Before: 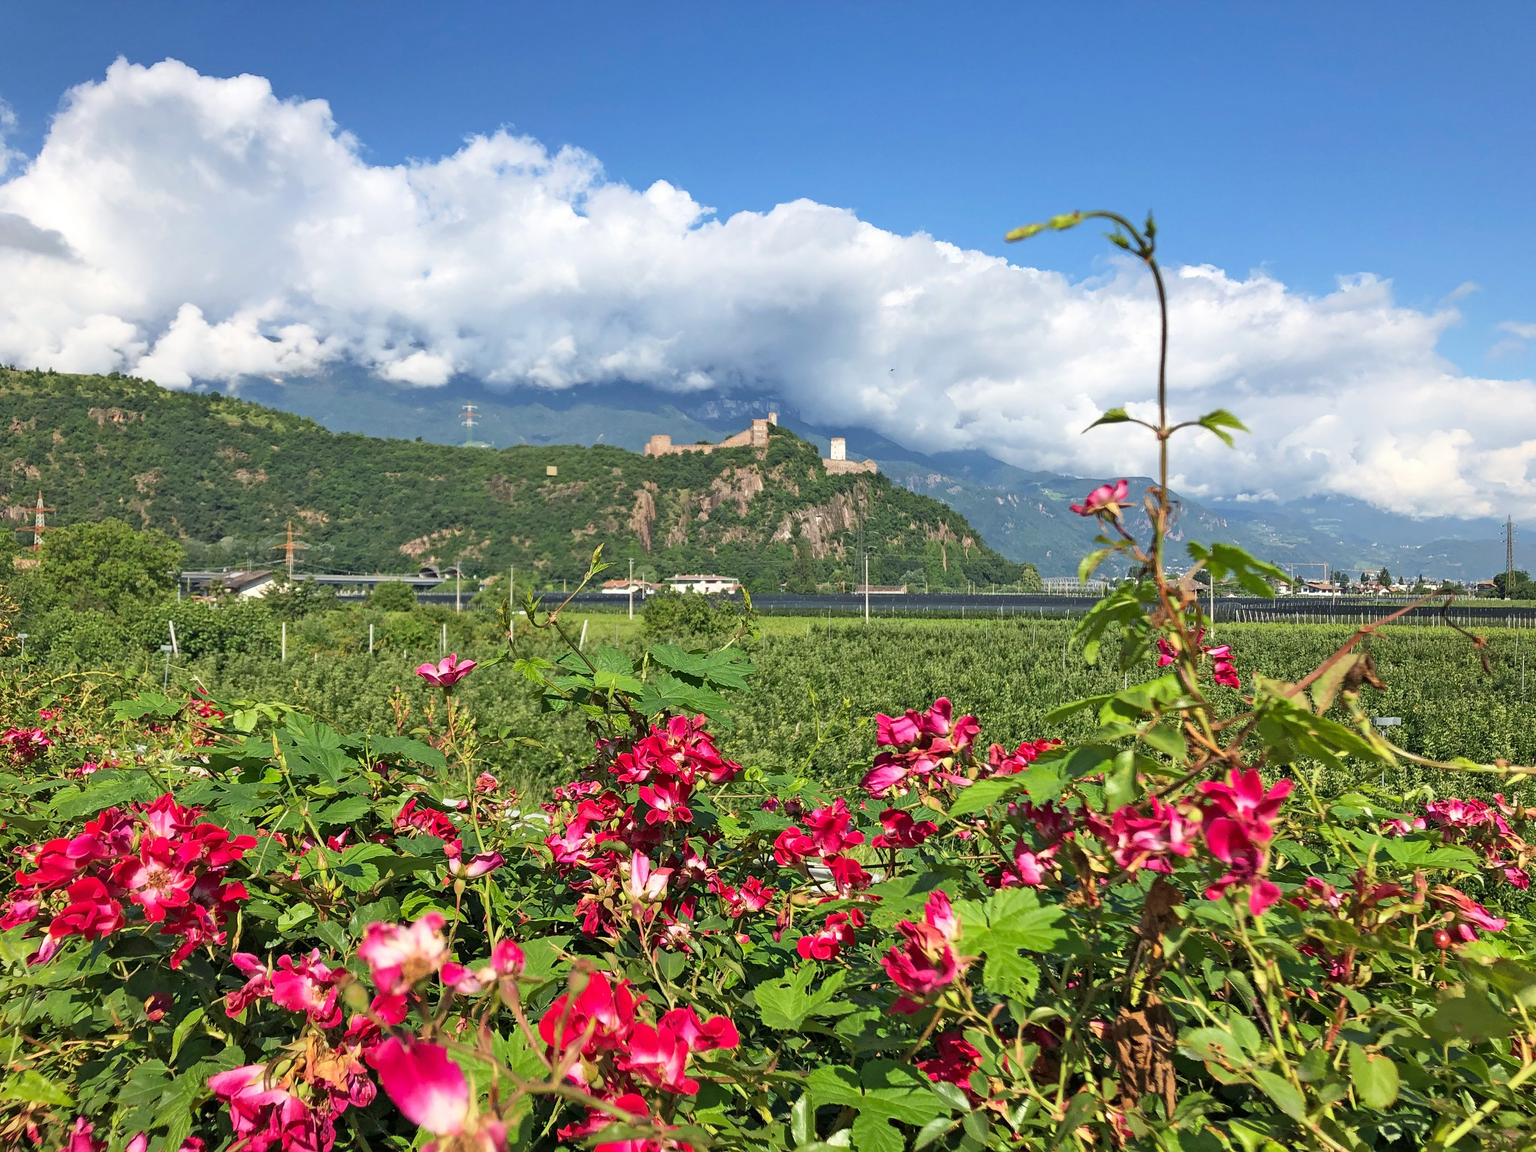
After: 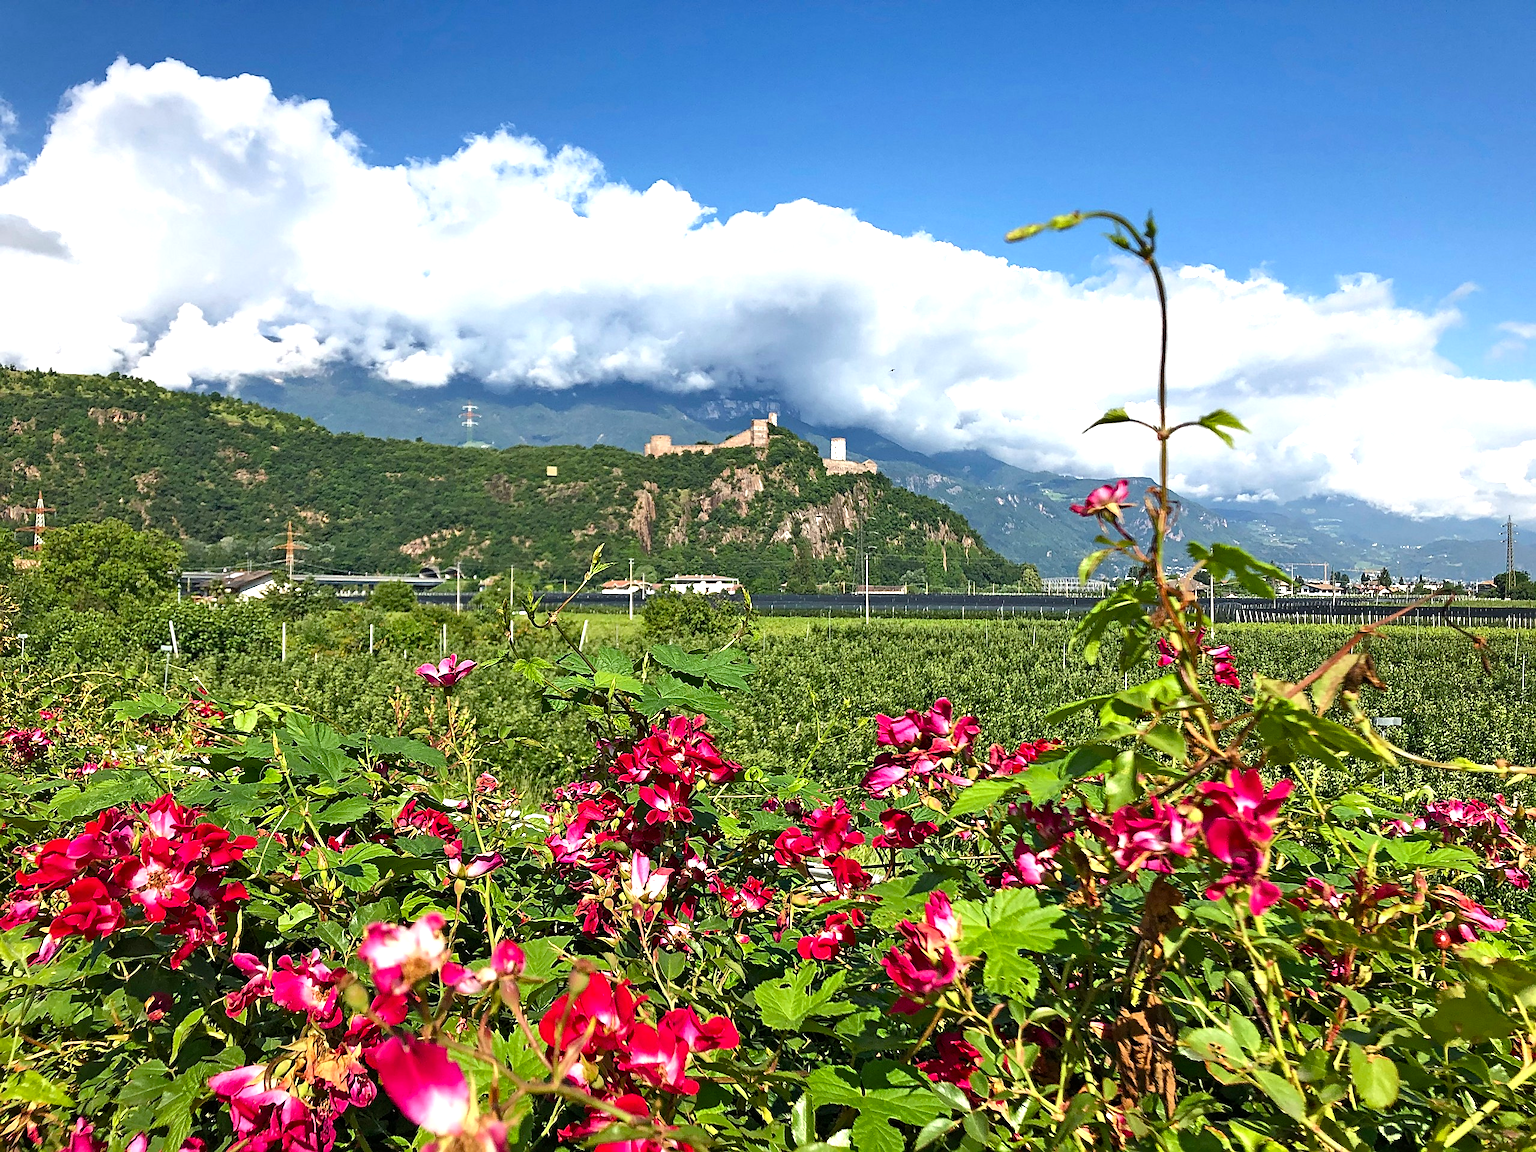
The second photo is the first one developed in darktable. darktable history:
color balance rgb: perceptual saturation grading › global saturation 20%, perceptual saturation grading › highlights -25.585%, perceptual saturation grading › shadows 25.952%, perceptual brilliance grading › global brilliance 15.645%, perceptual brilliance grading › shadows -35.049%, global vibrance 10.855%
sharpen: on, module defaults
